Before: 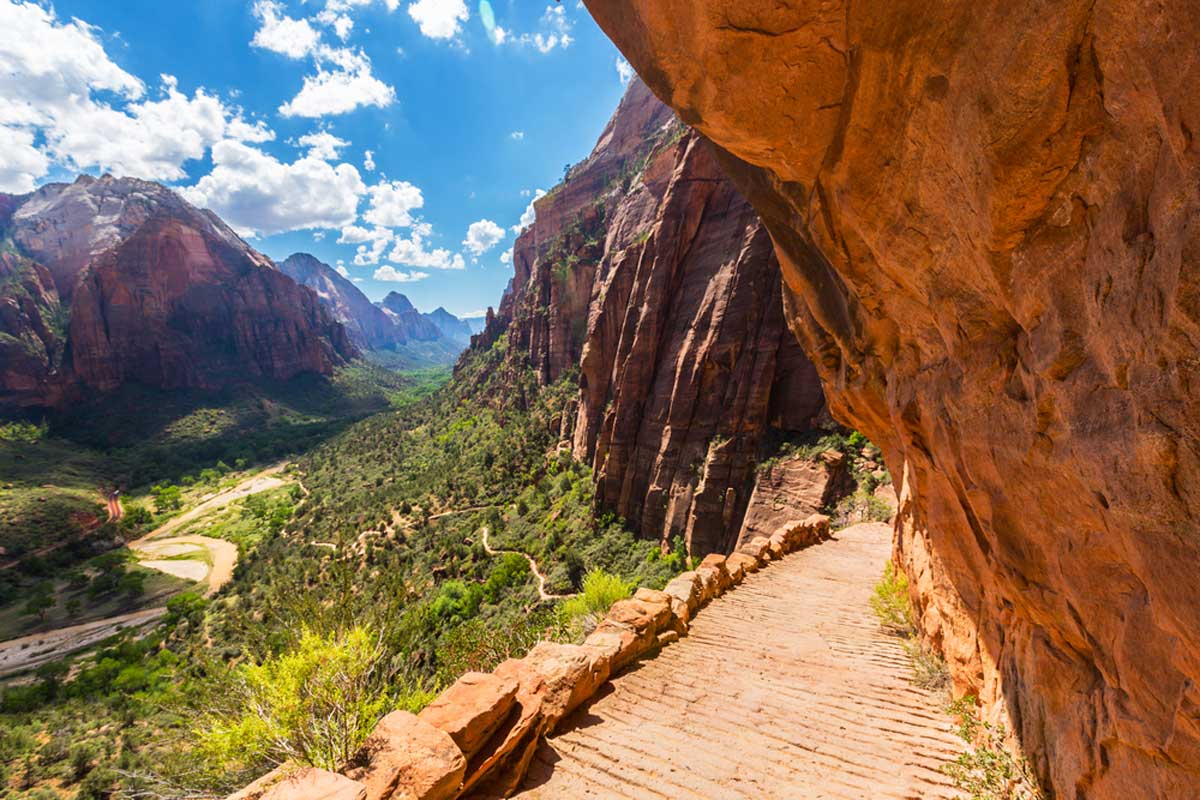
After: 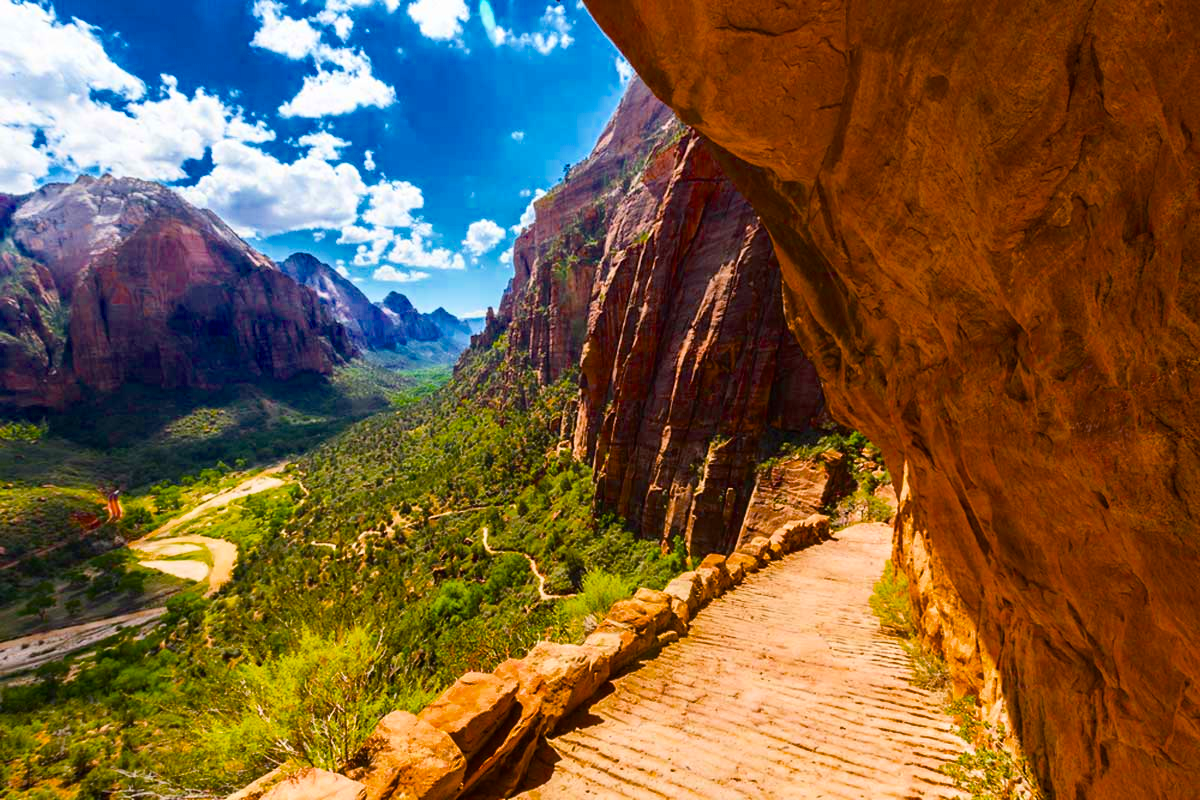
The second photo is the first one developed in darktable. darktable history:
contrast brightness saturation: contrast 0.152, brightness 0.052
color balance rgb: perceptual saturation grading › global saturation 35.294%, perceptual brilliance grading › global brilliance 2.827%, perceptual brilliance grading › highlights -2.775%, perceptual brilliance grading › shadows 3.065%, global vibrance 16.148%, saturation formula JzAzBz (2021)
